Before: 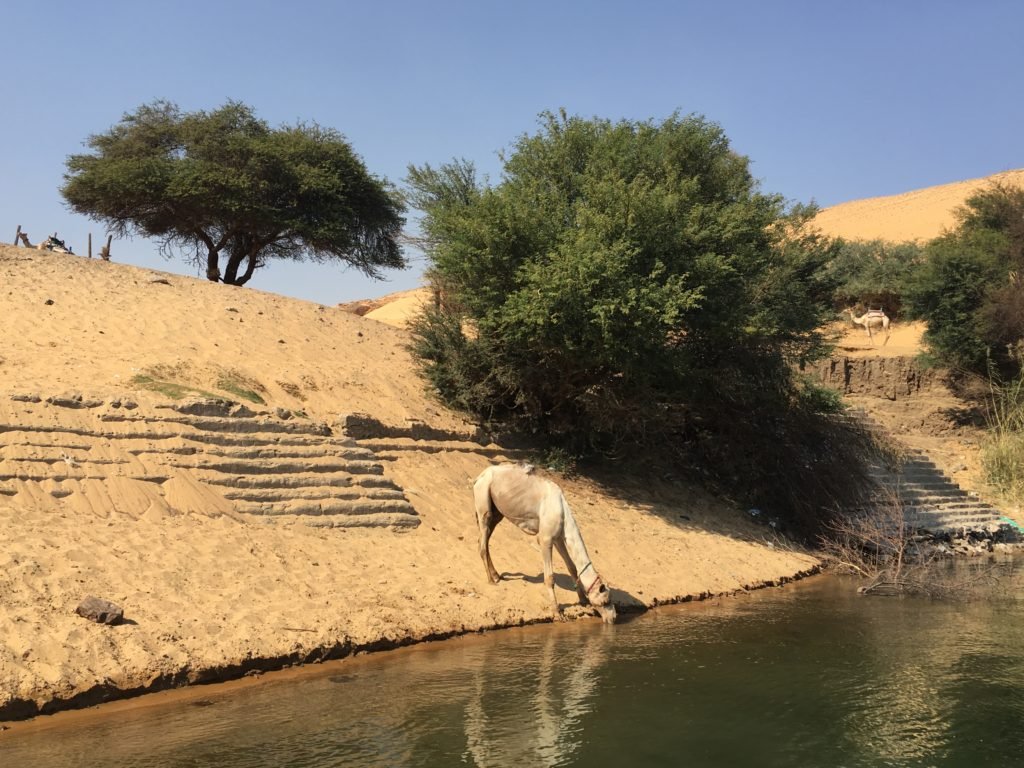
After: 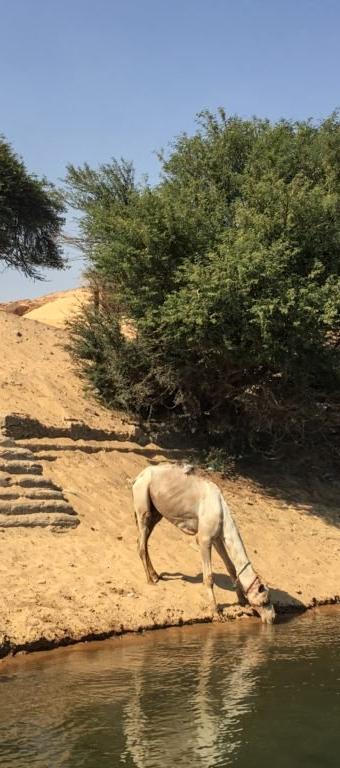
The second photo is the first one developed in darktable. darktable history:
crop: left 33.36%, right 33.36%
local contrast: on, module defaults
